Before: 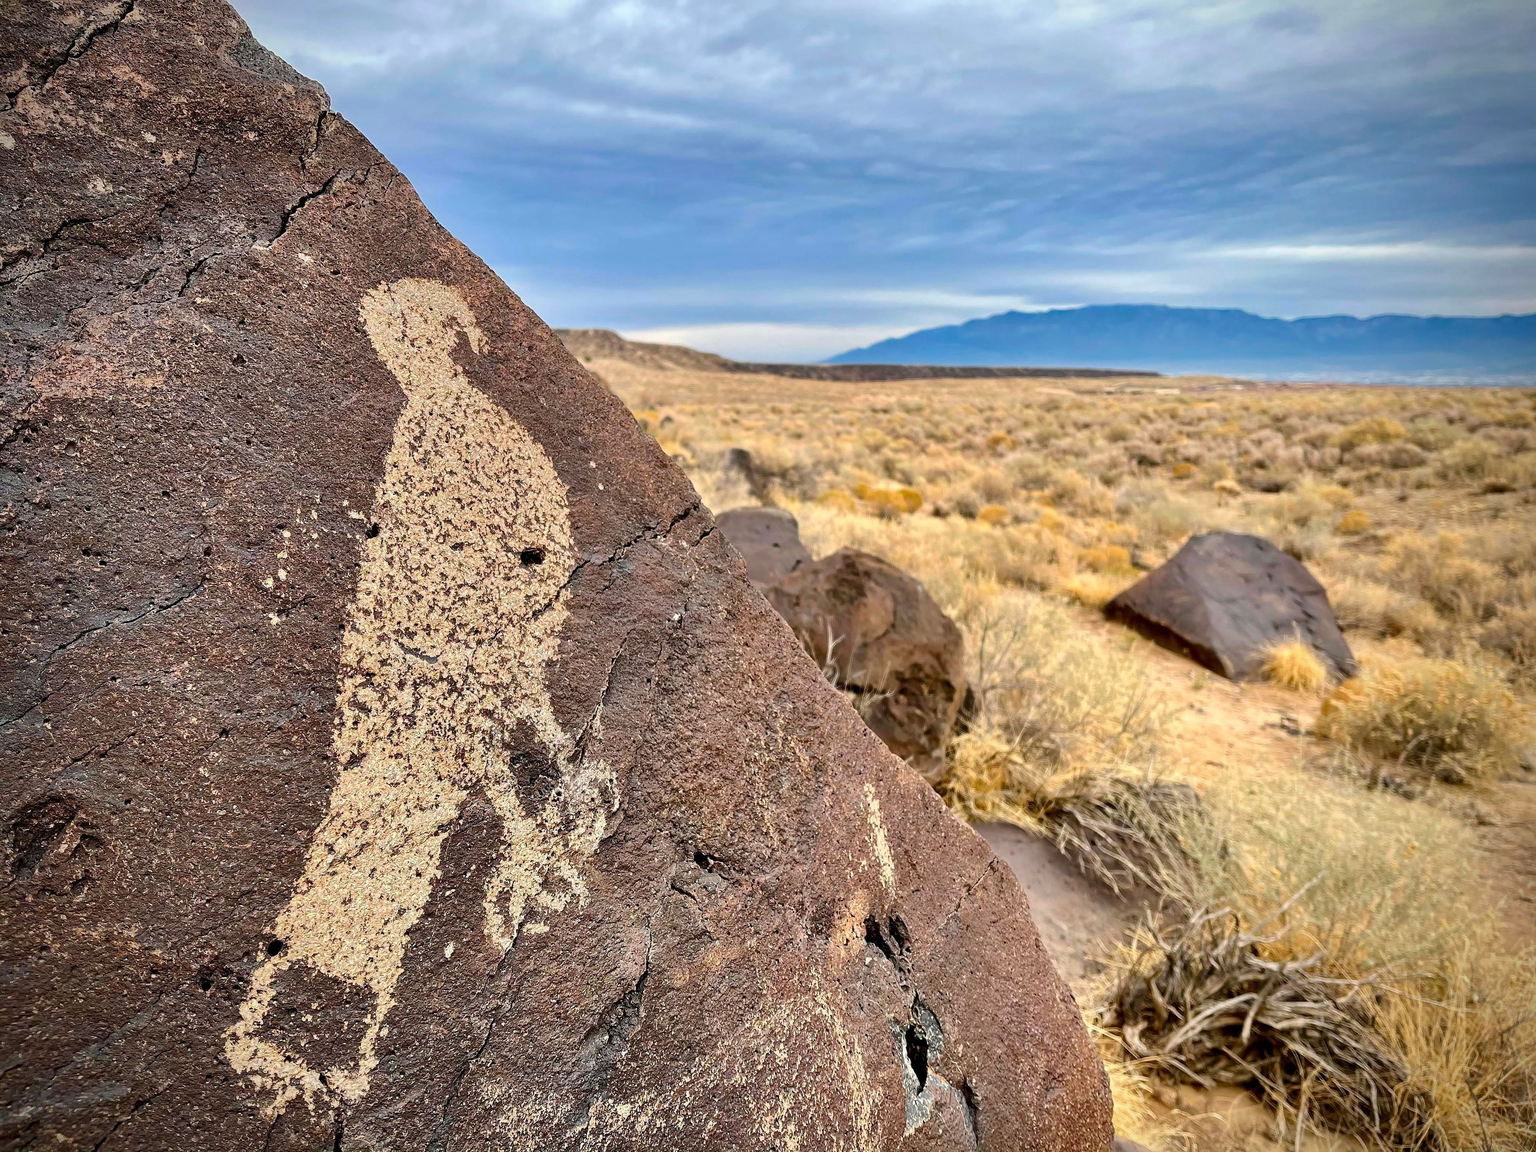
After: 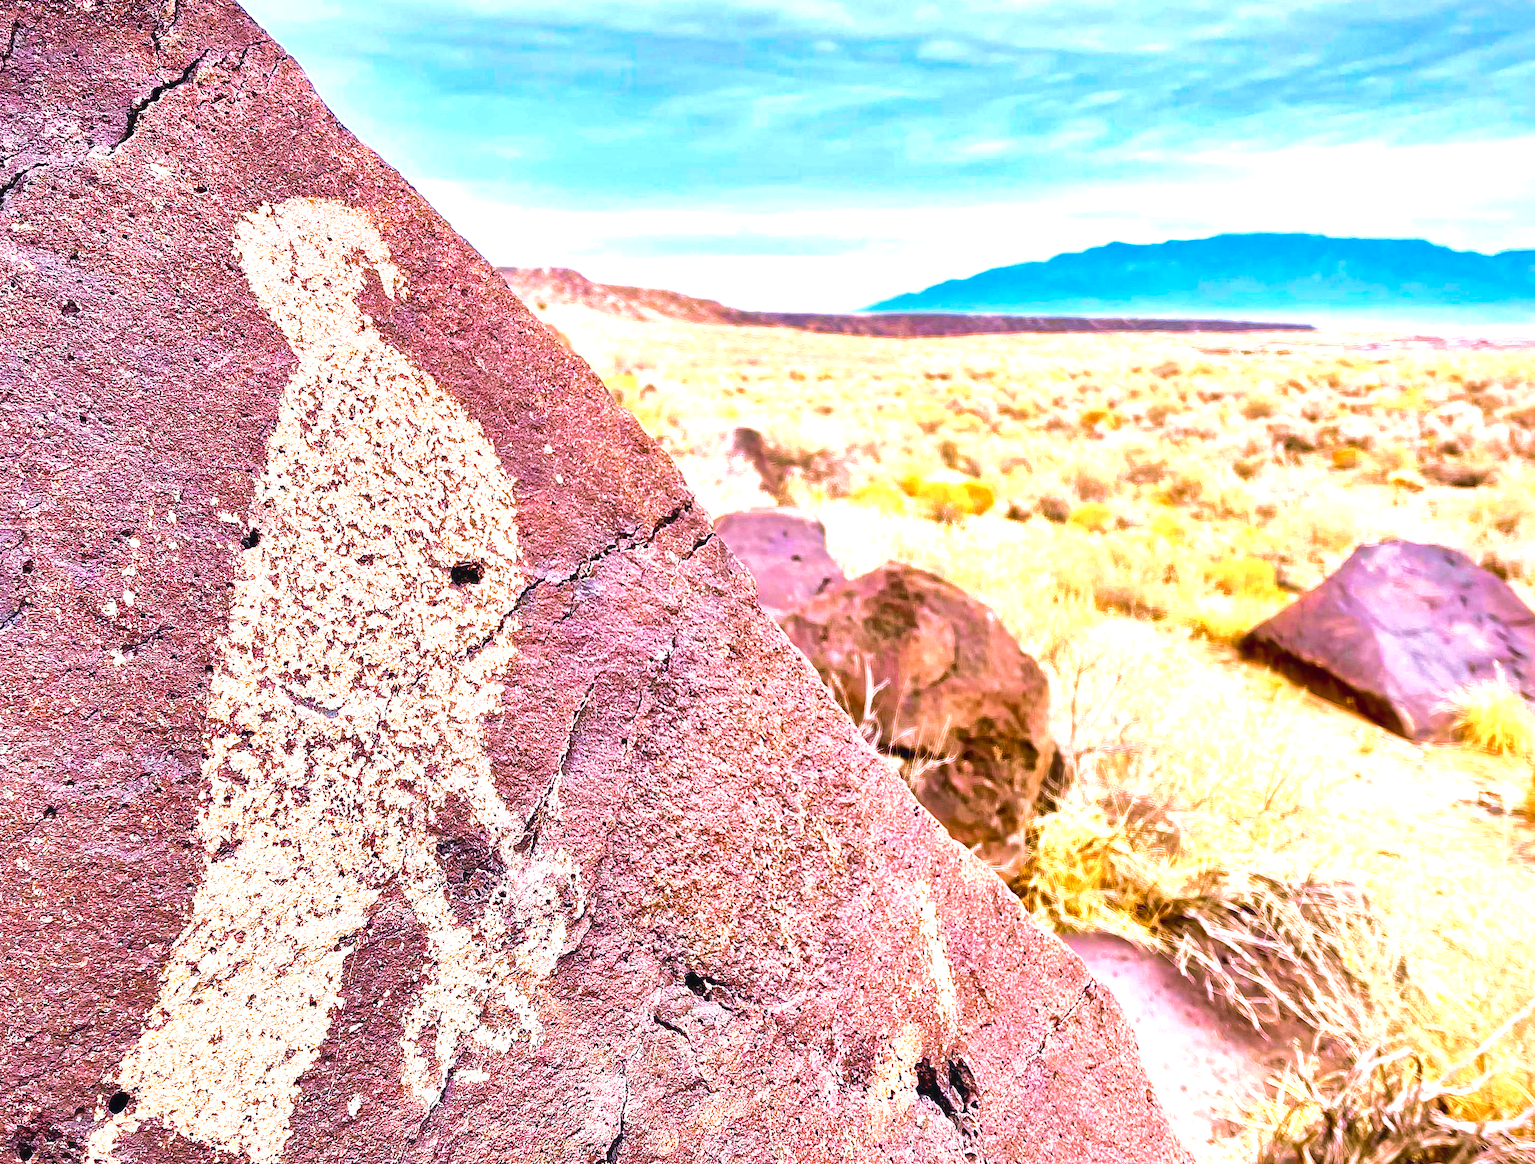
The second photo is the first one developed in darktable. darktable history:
local contrast: mode bilateral grid, contrast 20, coarseness 100, detail 150%, midtone range 0.2
crop and rotate: left 12.189%, top 11.493%, right 13.81%, bottom 13.71%
exposure: exposure 1.483 EV, compensate highlight preservation false
color balance rgb: global offset › luminance 0.476%, perceptual saturation grading › global saturation 40.598%, global vibrance 20%
color correction: highlights a* 15.08, highlights b* -25.26
velvia: strength 50.5%
